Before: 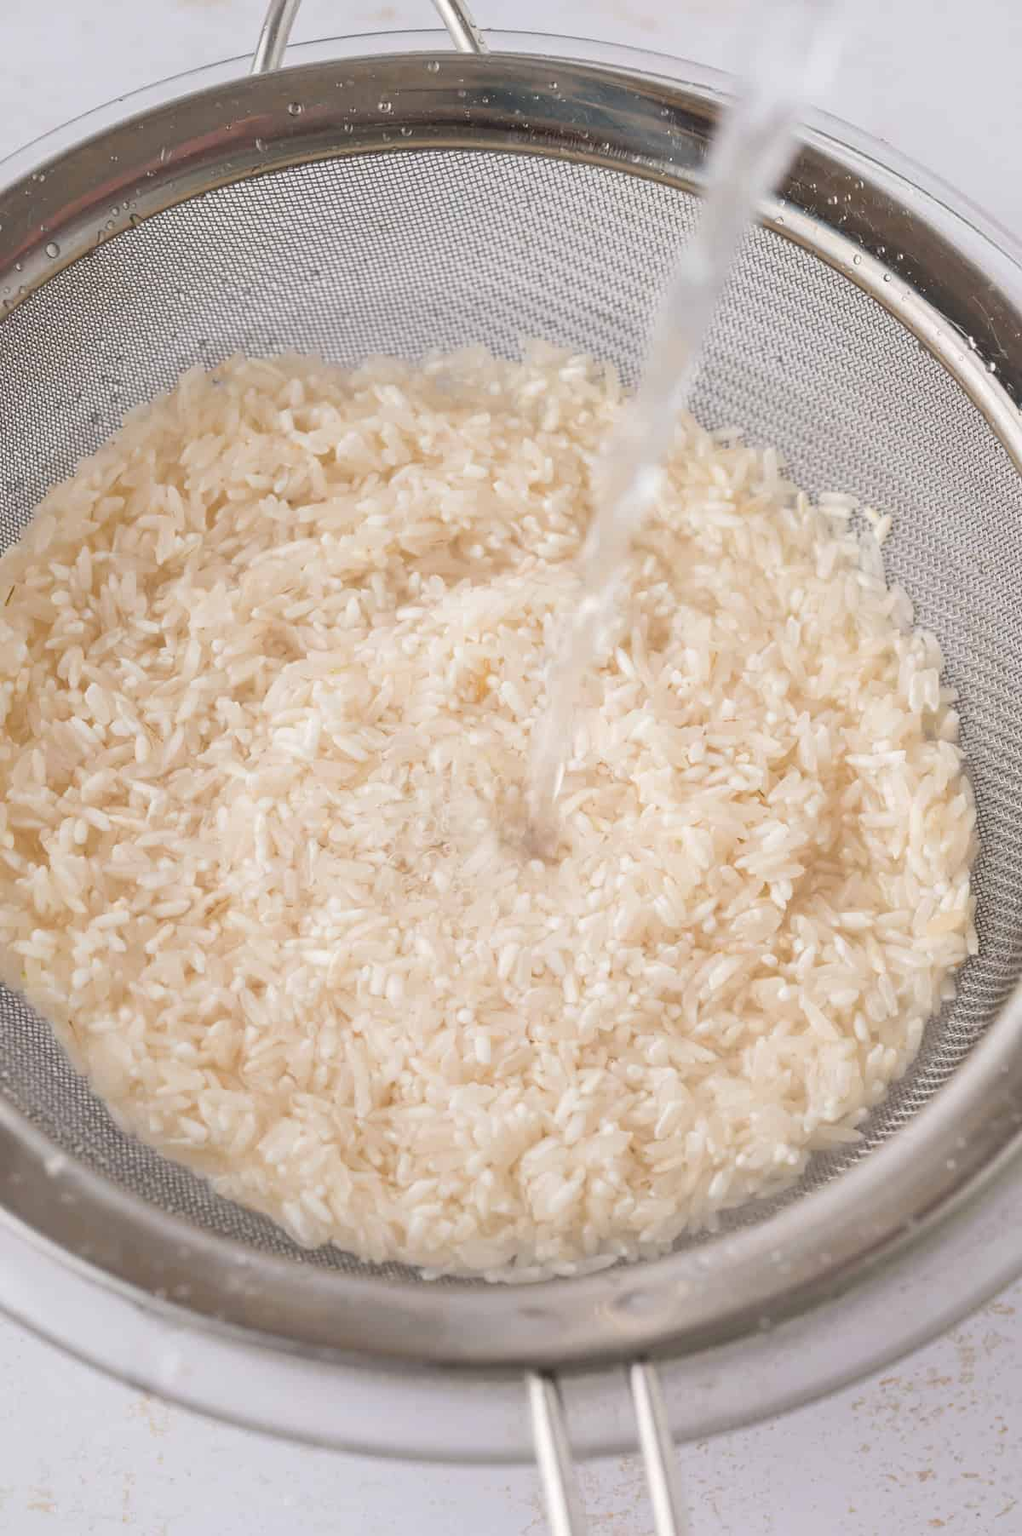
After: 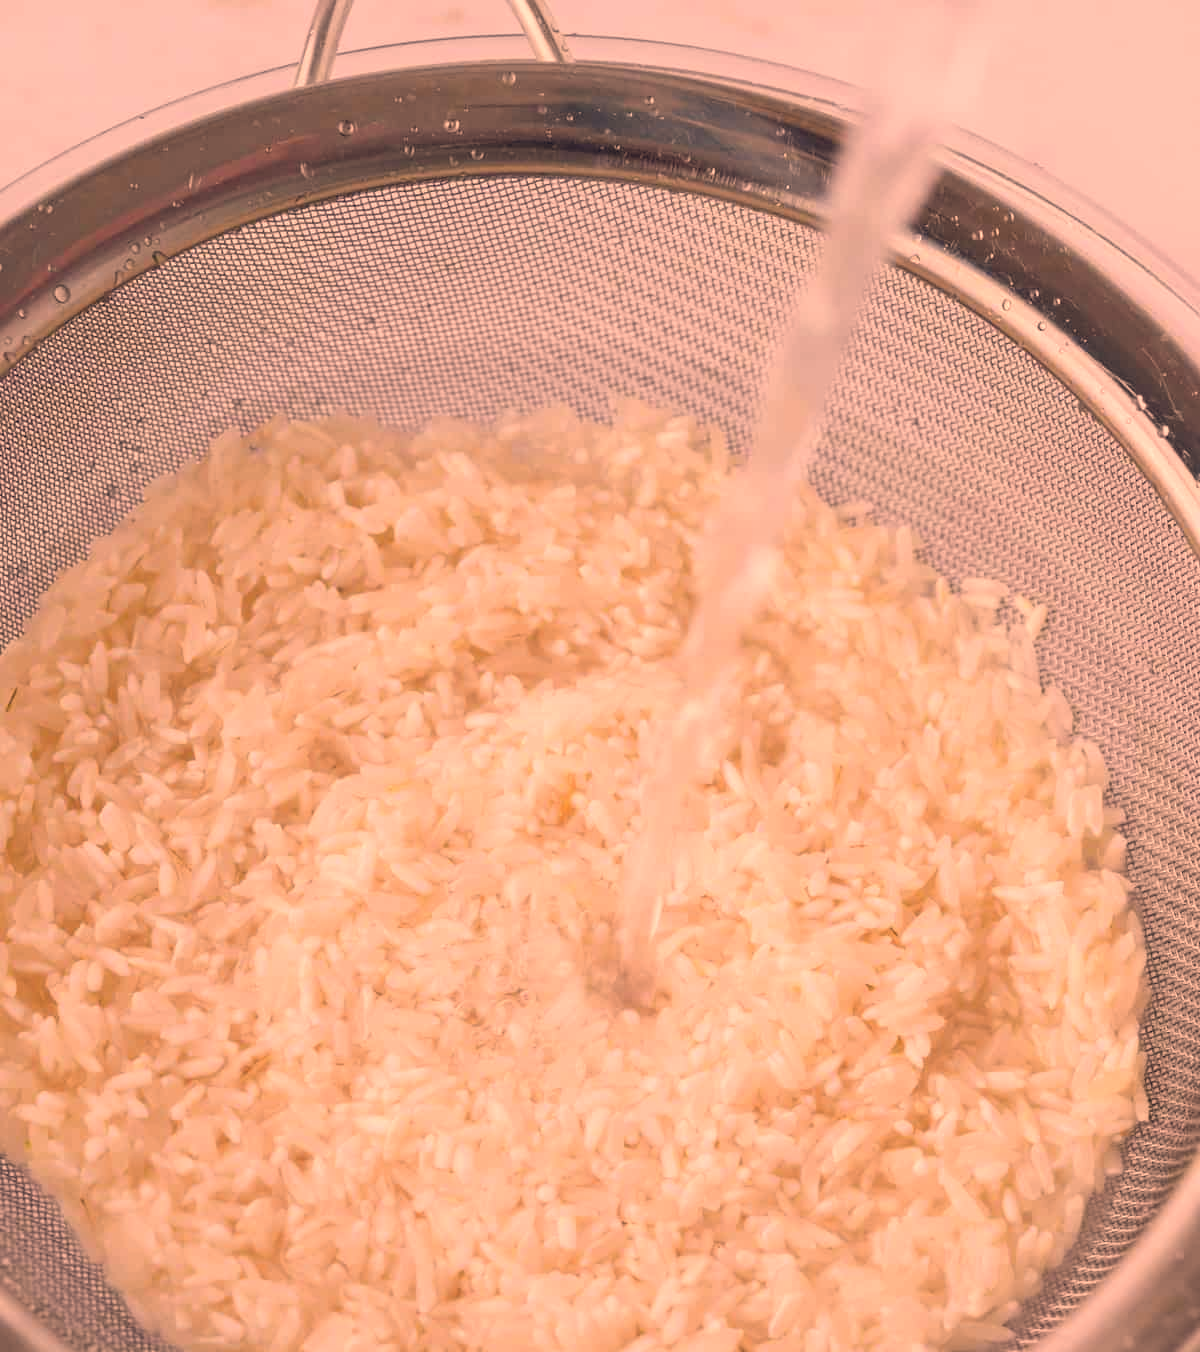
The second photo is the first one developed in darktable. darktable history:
crop: bottom 24.967%
color correction: highlights a* 21.16, highlights b* 19.61
color balance rgb: shadows lift › hue 87.51°, highlights gain › chroma 3.21%, highlights gain › hue 55.1°, global offset › chroma 0.15%, global offset › hue 253.66°, linear chroma grading › global chroma 0.5%
